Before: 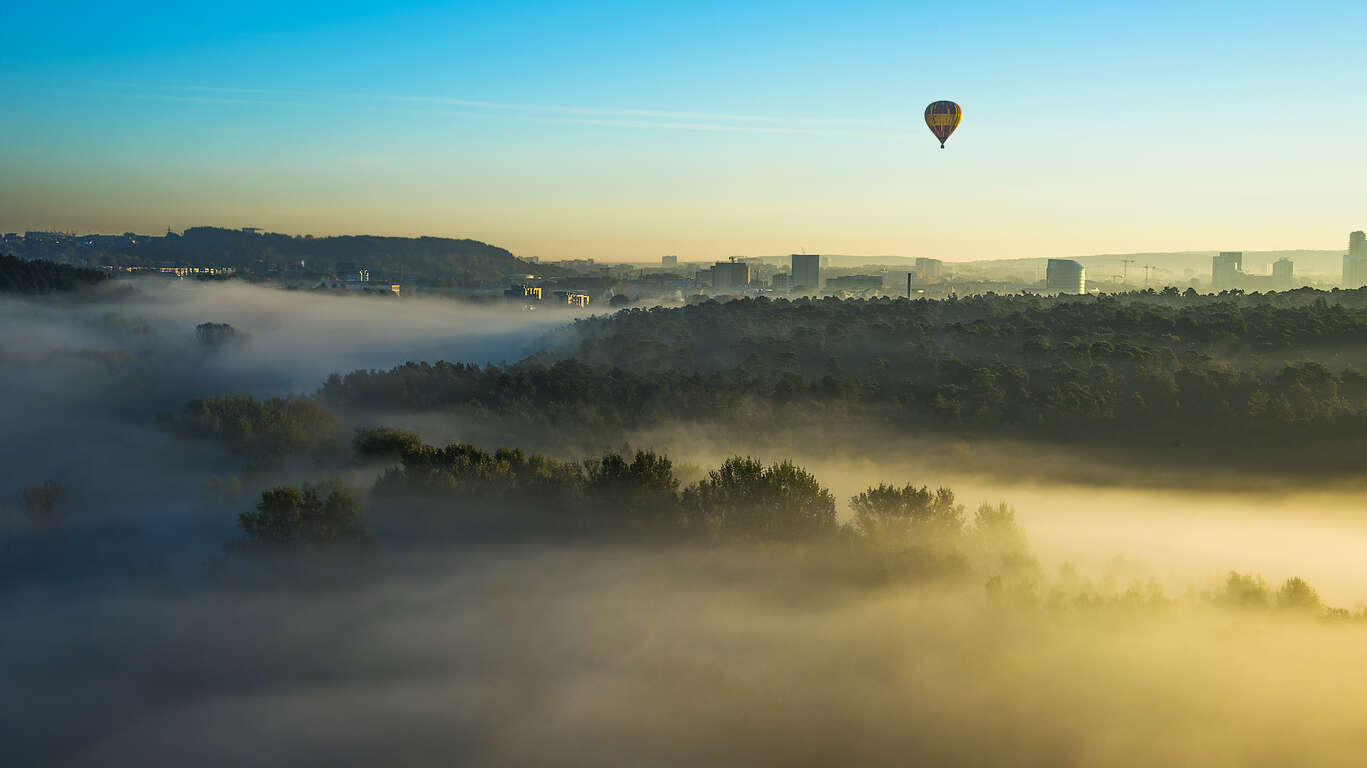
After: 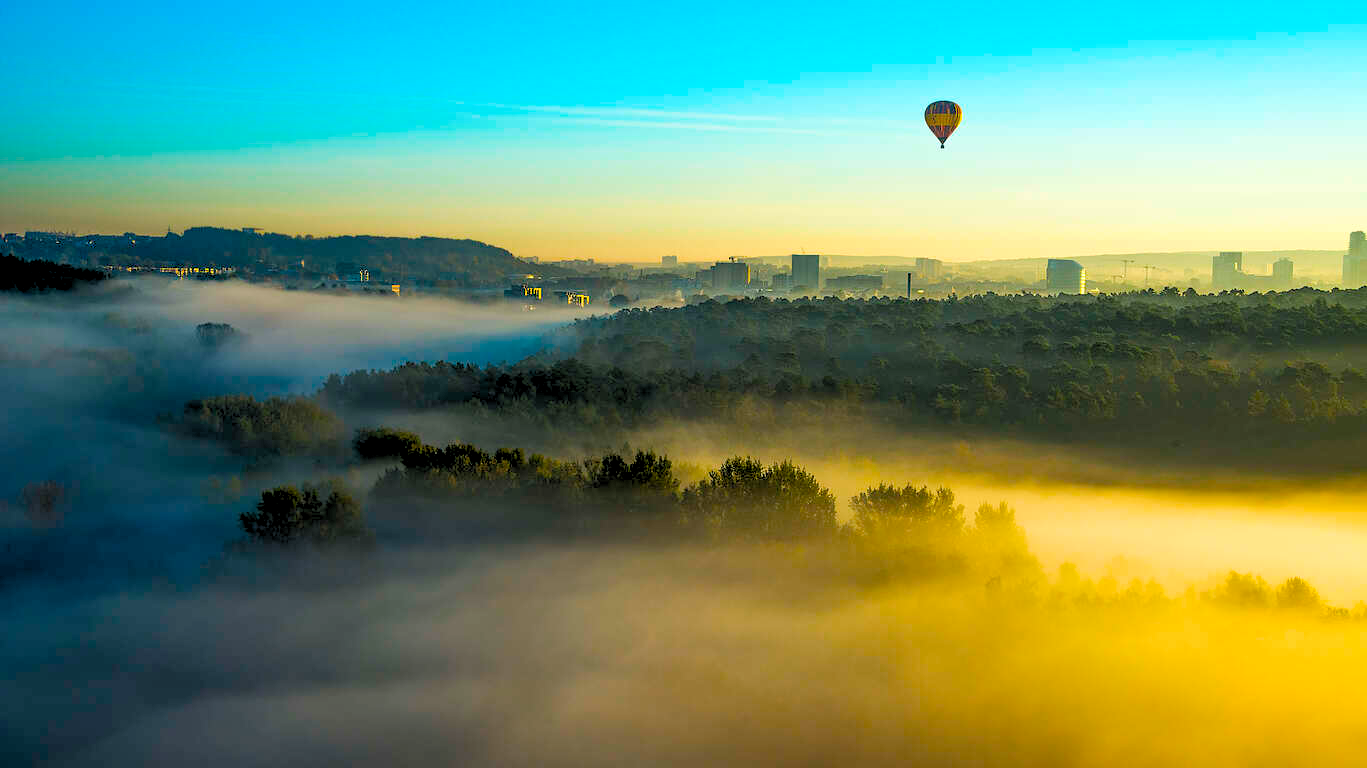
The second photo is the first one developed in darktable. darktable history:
color balance rgb: linear chroma grading › global chroma 15%, perceptual saturation grading › global saturation 30%
white balance: emerald 1
rgb levels: levels [[0.013, 0.434, 0.89], [0, 0.5, 1], [0, 0.5, 1]]
